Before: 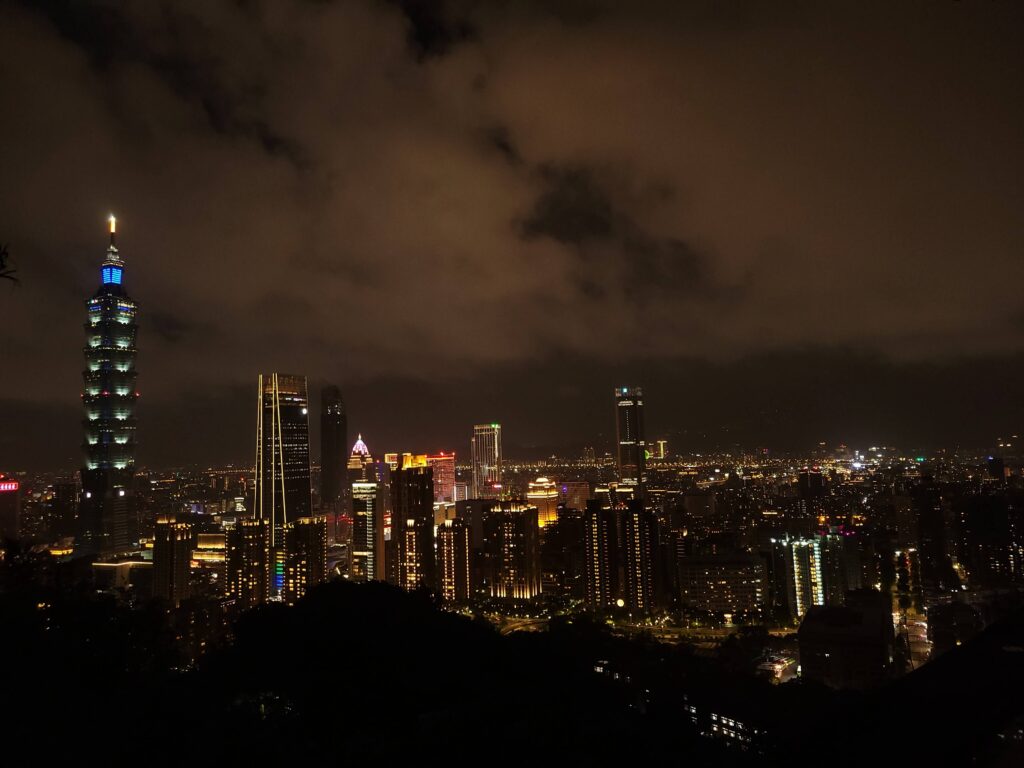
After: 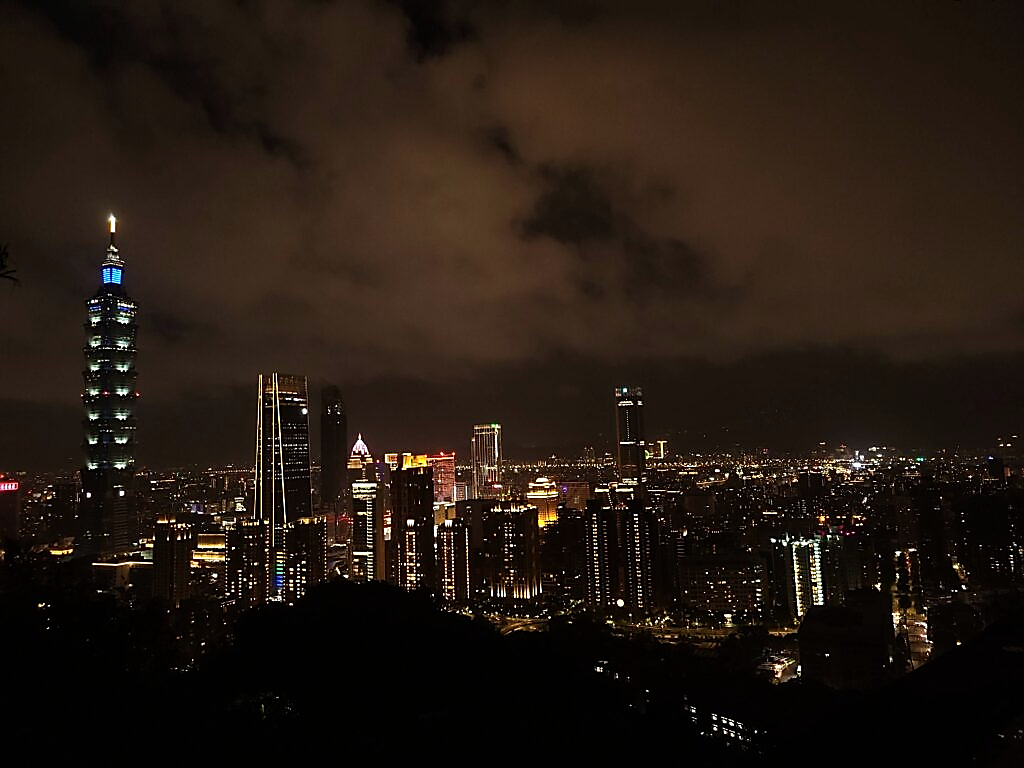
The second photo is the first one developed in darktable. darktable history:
tone equalizer: -8 EV -0.448 EV, -7 EV -0.401 EV, -6 EV -0.302 EV, -5 EV -0.224 EV, -3 EV 0.239 EV, -2 EV 0.334 EV, -1 EV 0.404 EV, +0 EV 0.396 EV, edges refinement/feathering 500, mask exposure compensation -1.57 EV, preserve details no
sharpen: radius 1.376, amount 1.237, threshold 0.753
